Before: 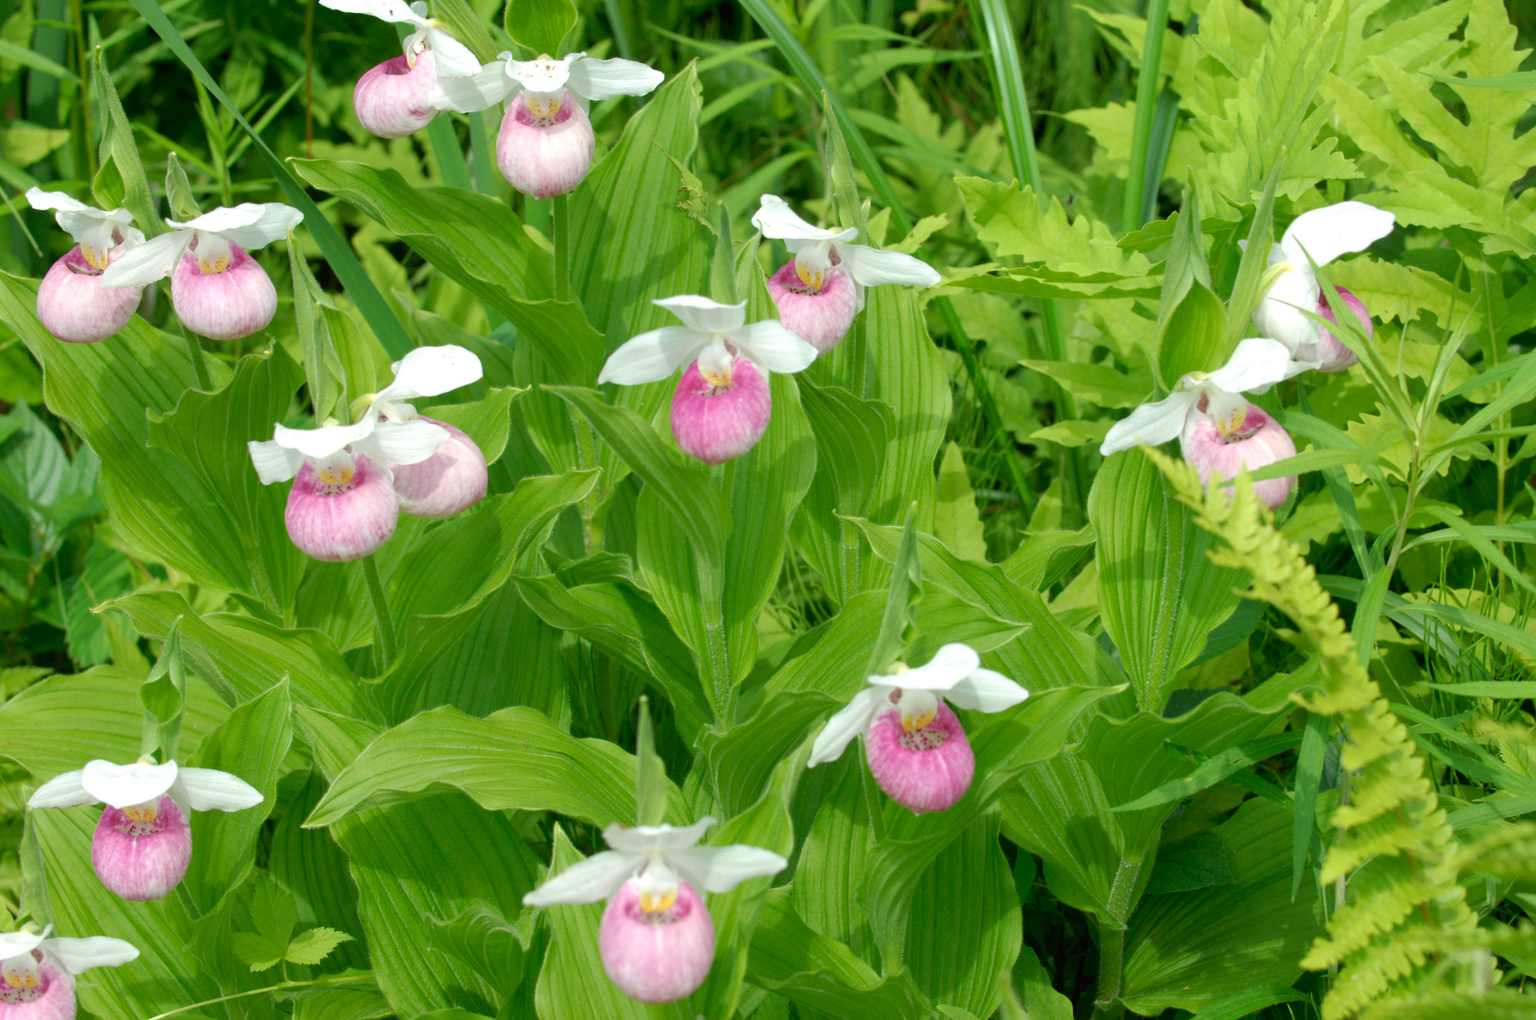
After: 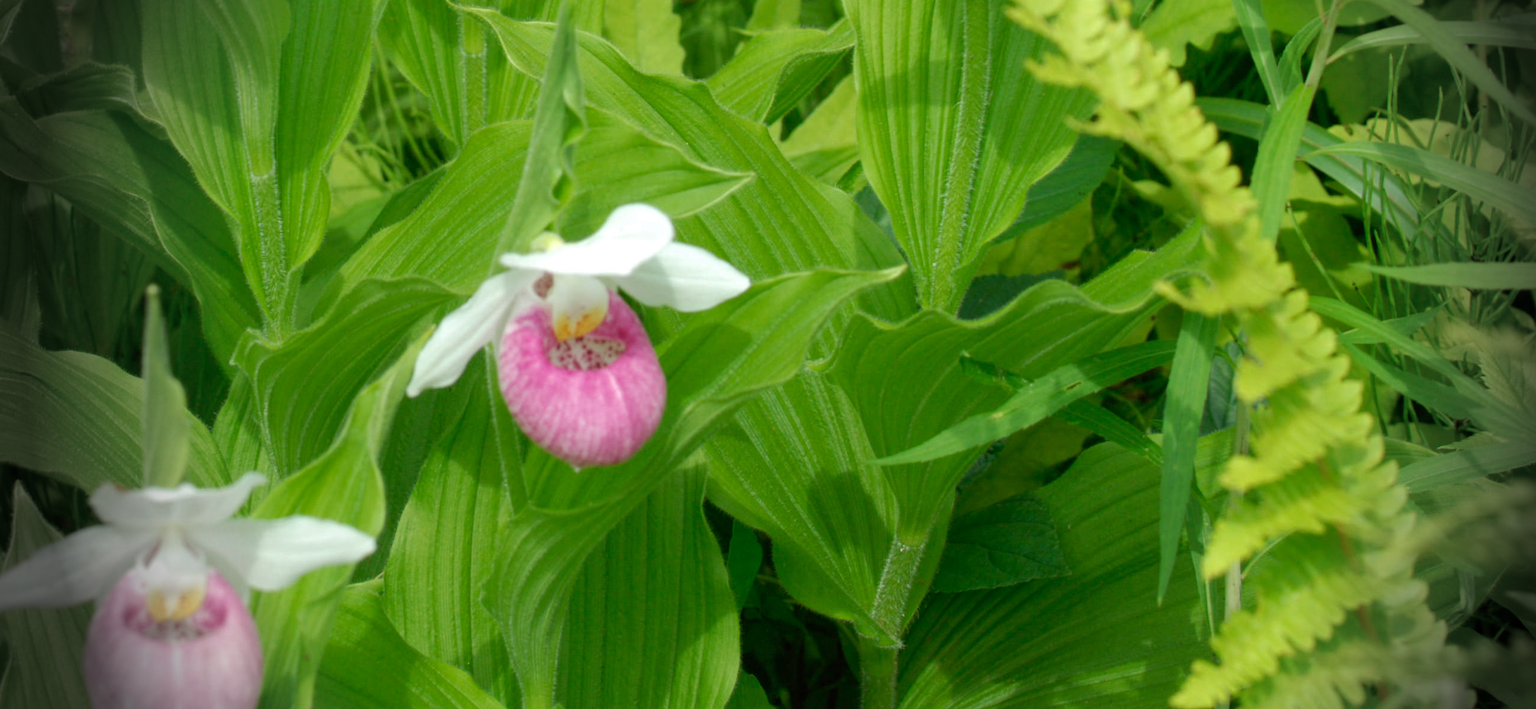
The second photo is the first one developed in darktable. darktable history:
vignetting: fall-off start 76.42%, fall-off radius 27.36%, brightness -0.872, center (0.037, -0.09), width/height ratio 0.971
crop and rotate: left 35.509%, top 50.238%, bottom 4.934%
